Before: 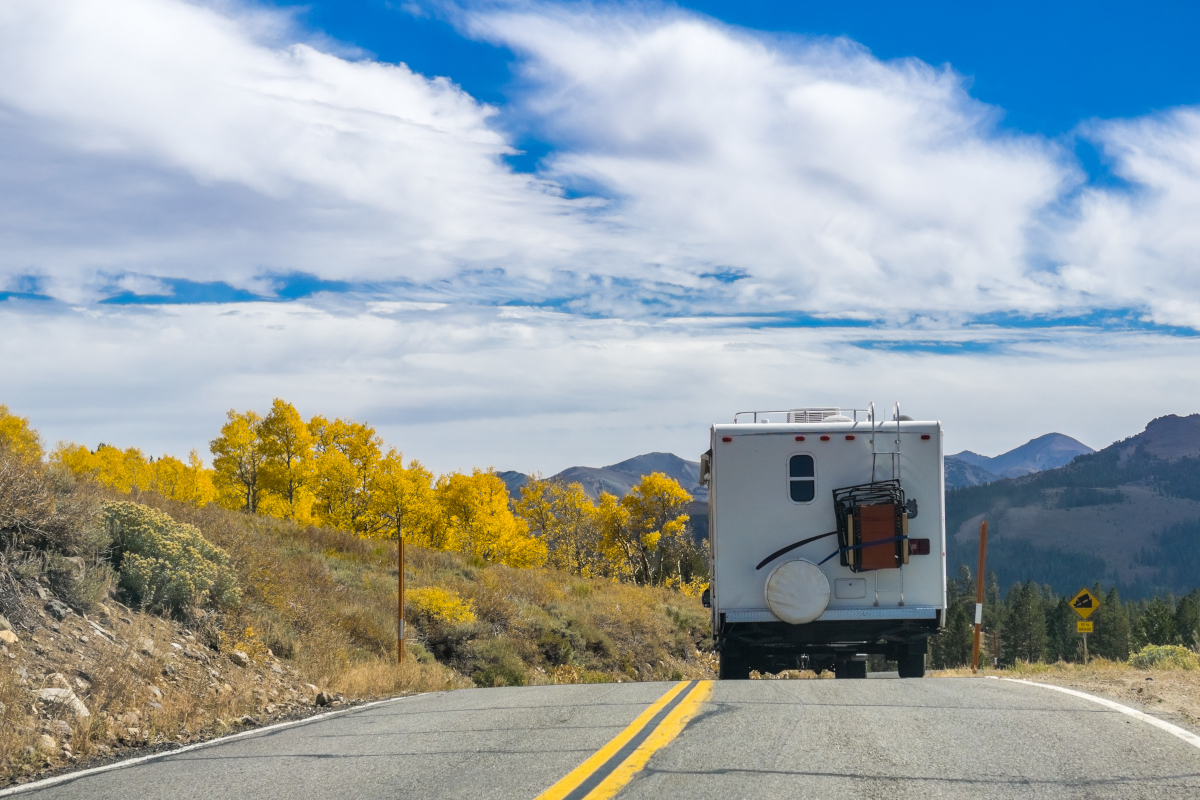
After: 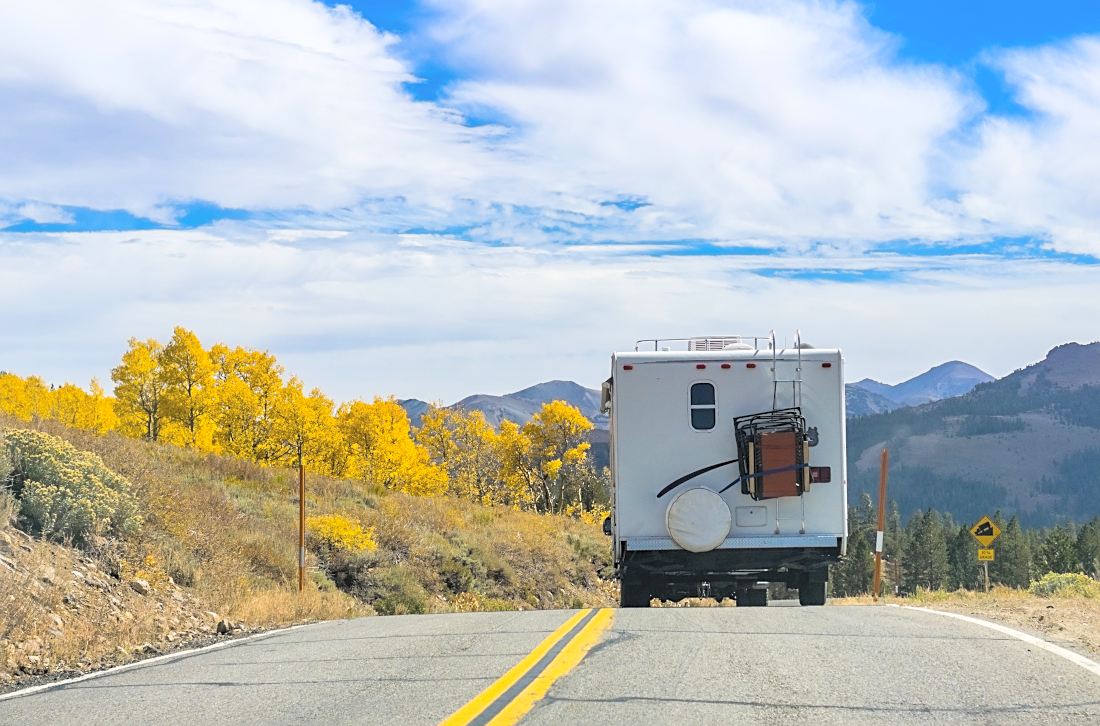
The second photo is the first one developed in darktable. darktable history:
sharpen: on, module defaults
crop and rotate: left 8.262%, top 9.226%
levels: mode automatic, gray 50.8%
contrast brightness saturation: contrast 0.1, brightness 0.3, saturation 0.14
